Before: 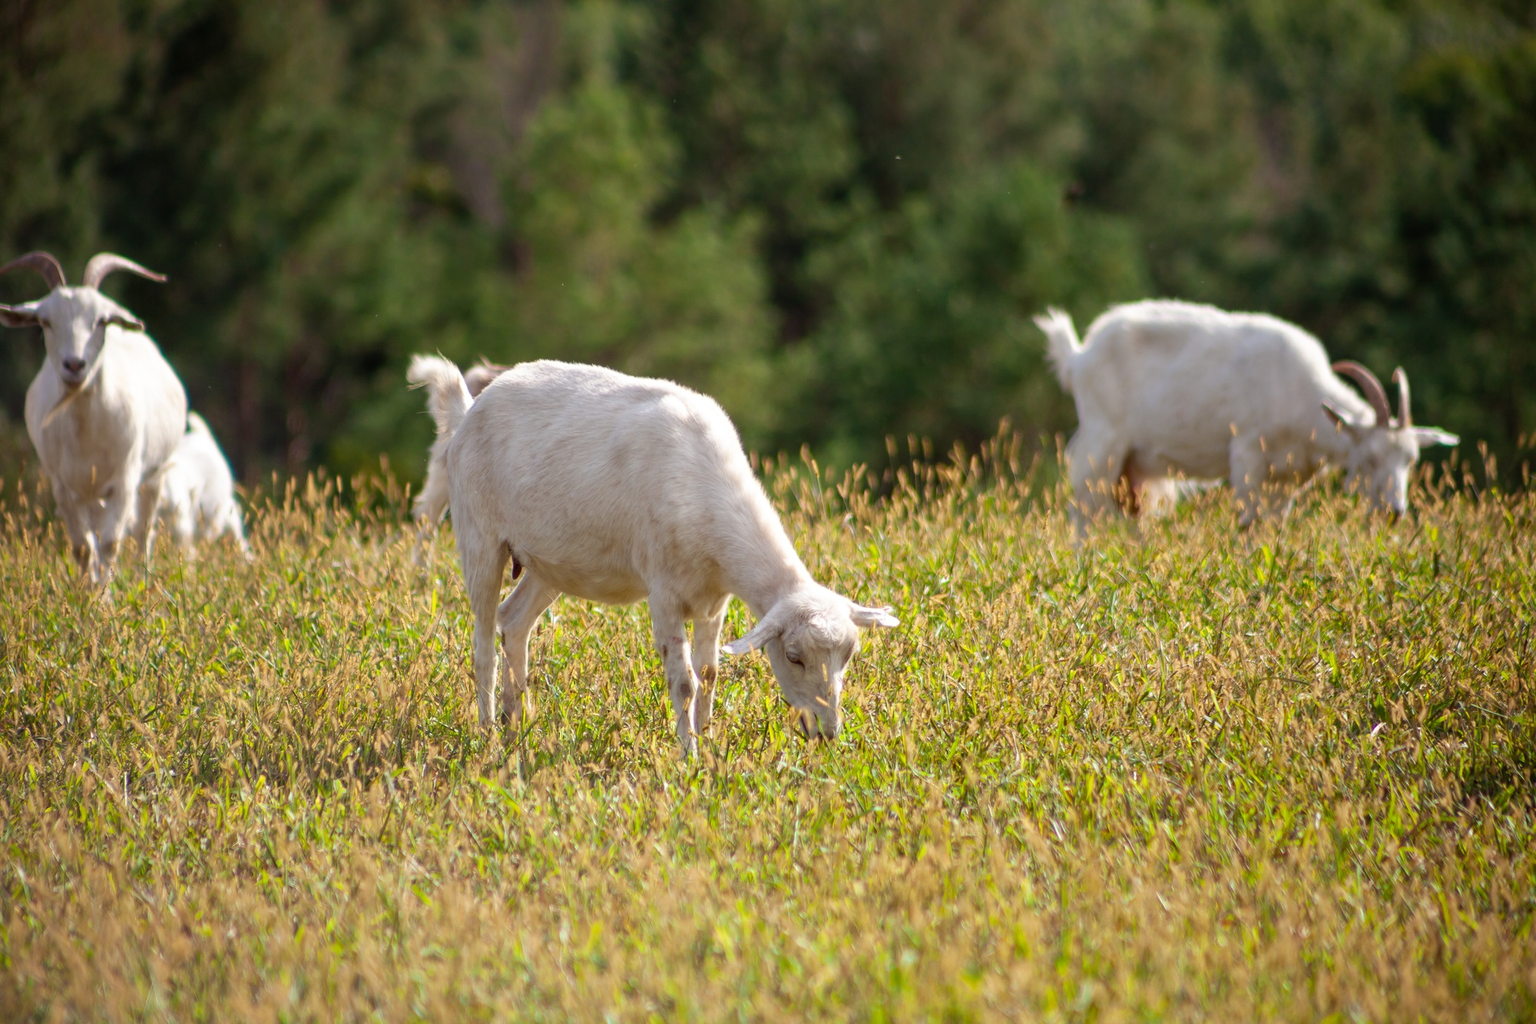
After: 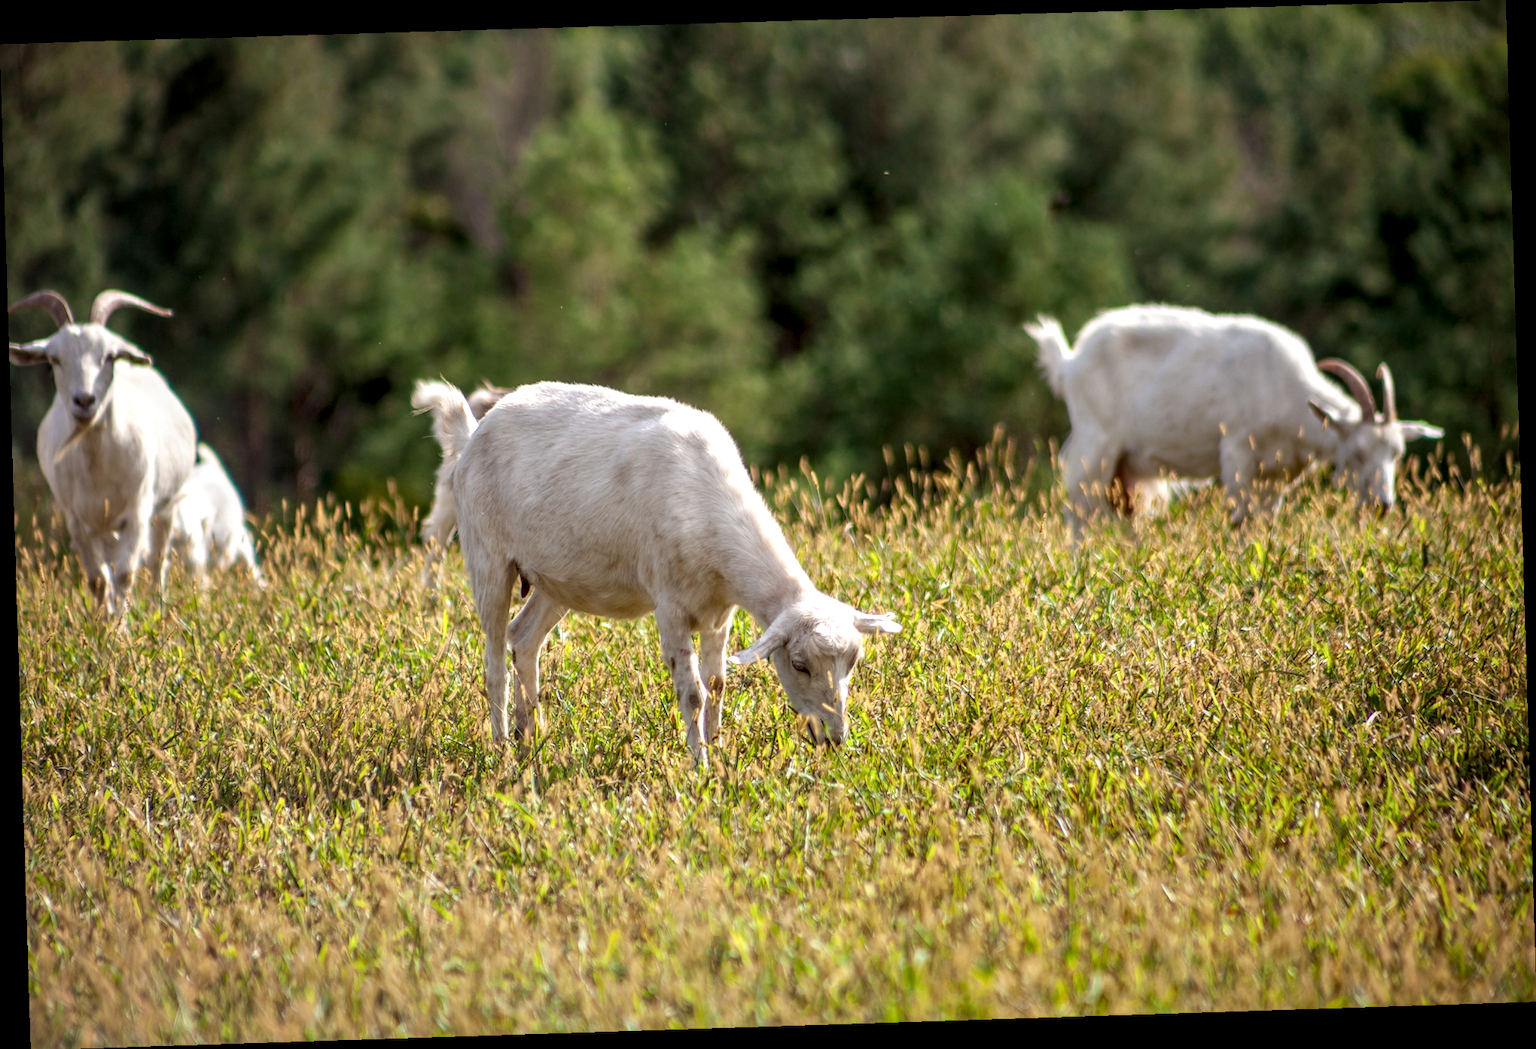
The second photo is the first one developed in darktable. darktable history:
local contrast: detail 150%
rotate and perspective: rotation -1.77°, lens shift (horizontal) 0.004, automatic cropping off
exposure: exposure -0.021 EV, compensate highlight preservation false
